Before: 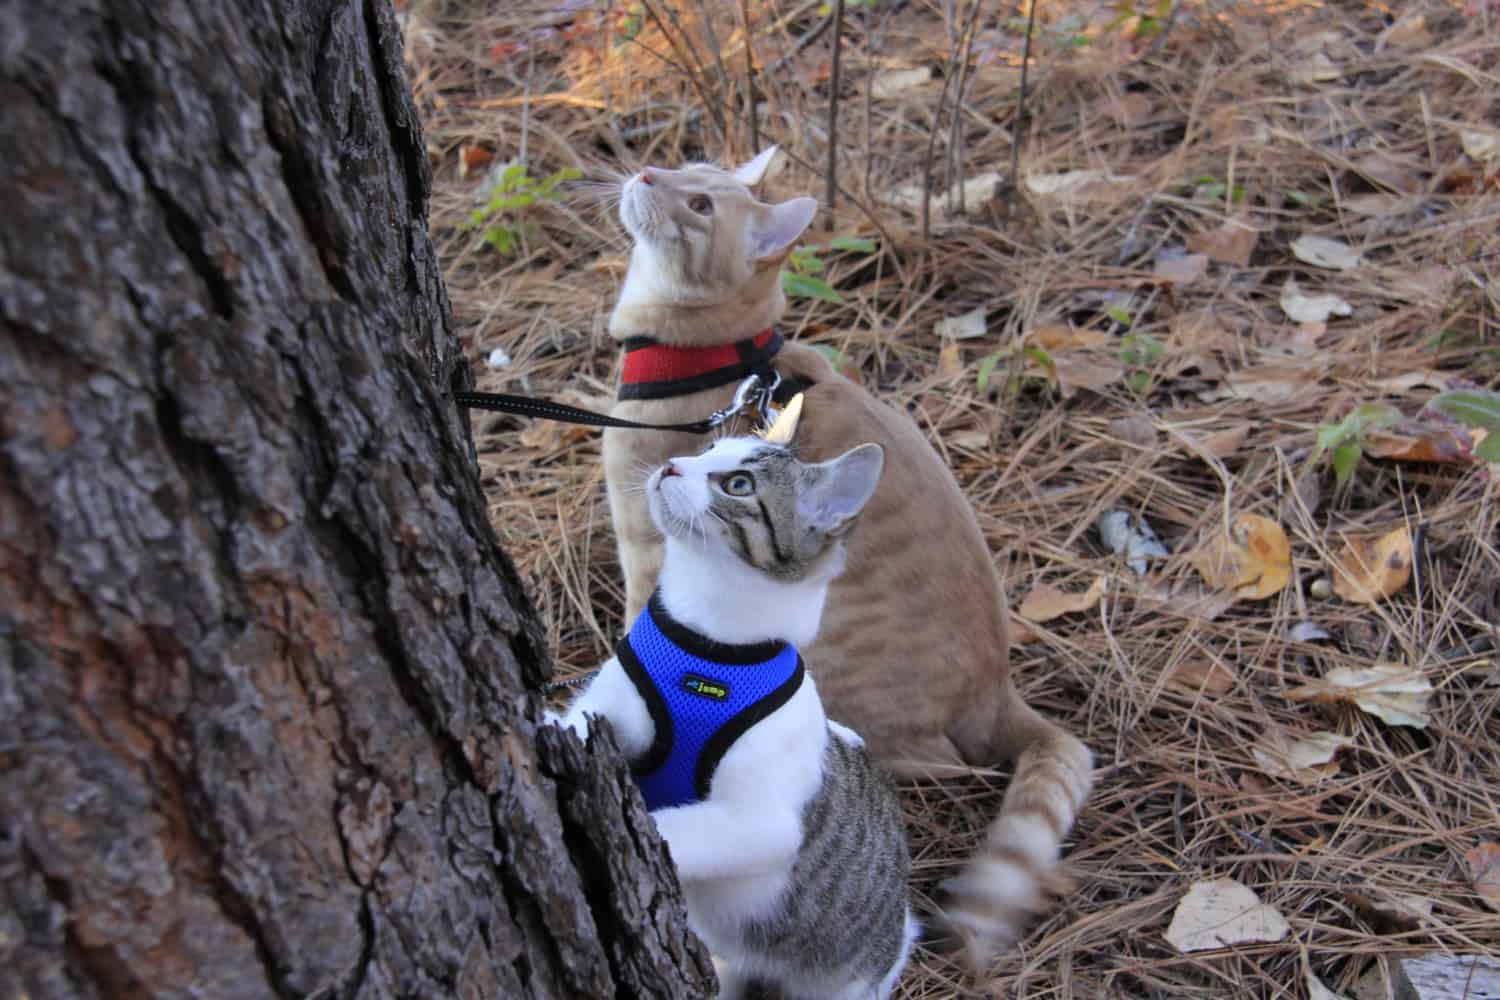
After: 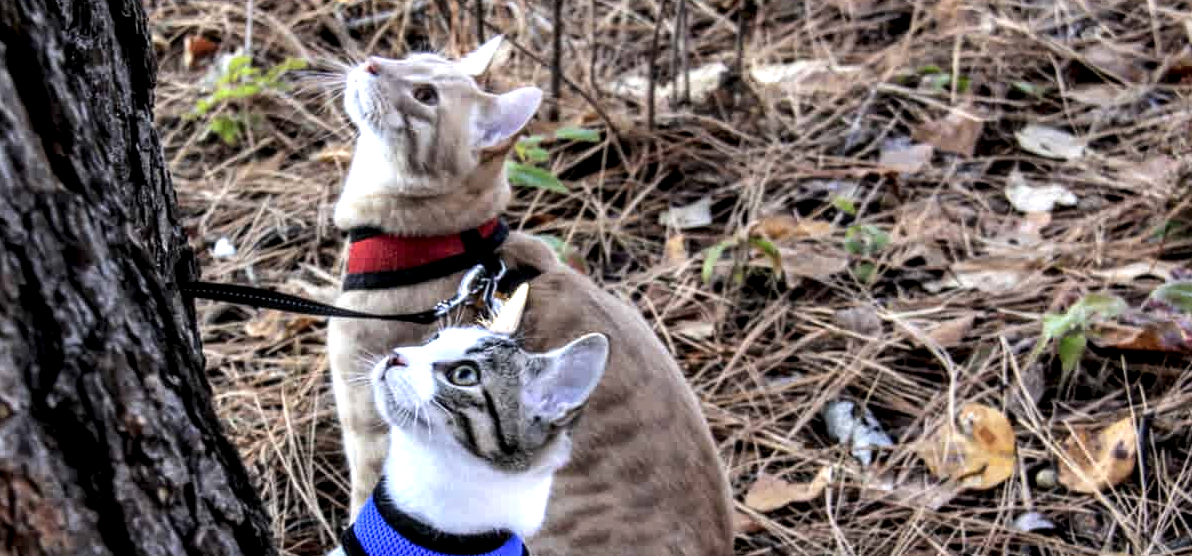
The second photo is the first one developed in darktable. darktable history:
tone equalizer: -8 EV -0.417 EV, -7 EV -0.389 EV, -6 EV -0.333 EV, -5 EV -0.222 EV, -3 EV 0.222 EV, -2 EV 0.333 EV, -1 EV 0.389 EV, +0 EV 0.417 EV, edges refinement/feathering 500, mask exposure compensation -1.57 EV, preserve details no
crop: left 18.38%, top 11.092%, right 2.134%, bottom 33.217%
local contrast: highlights 19%, detail 186%
